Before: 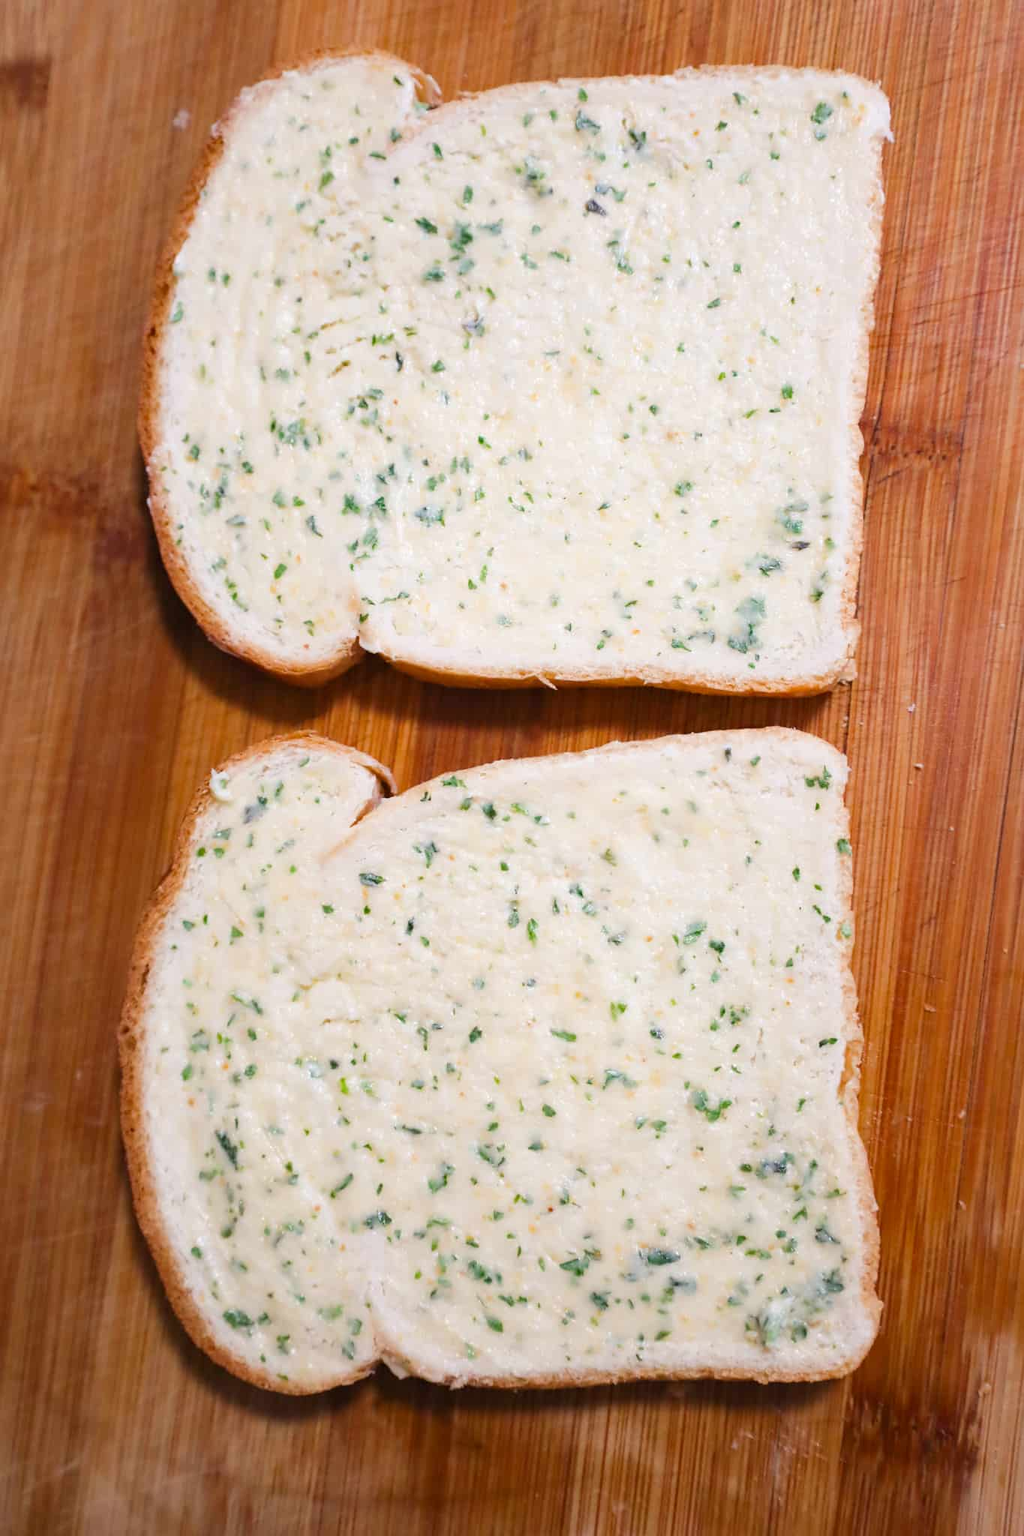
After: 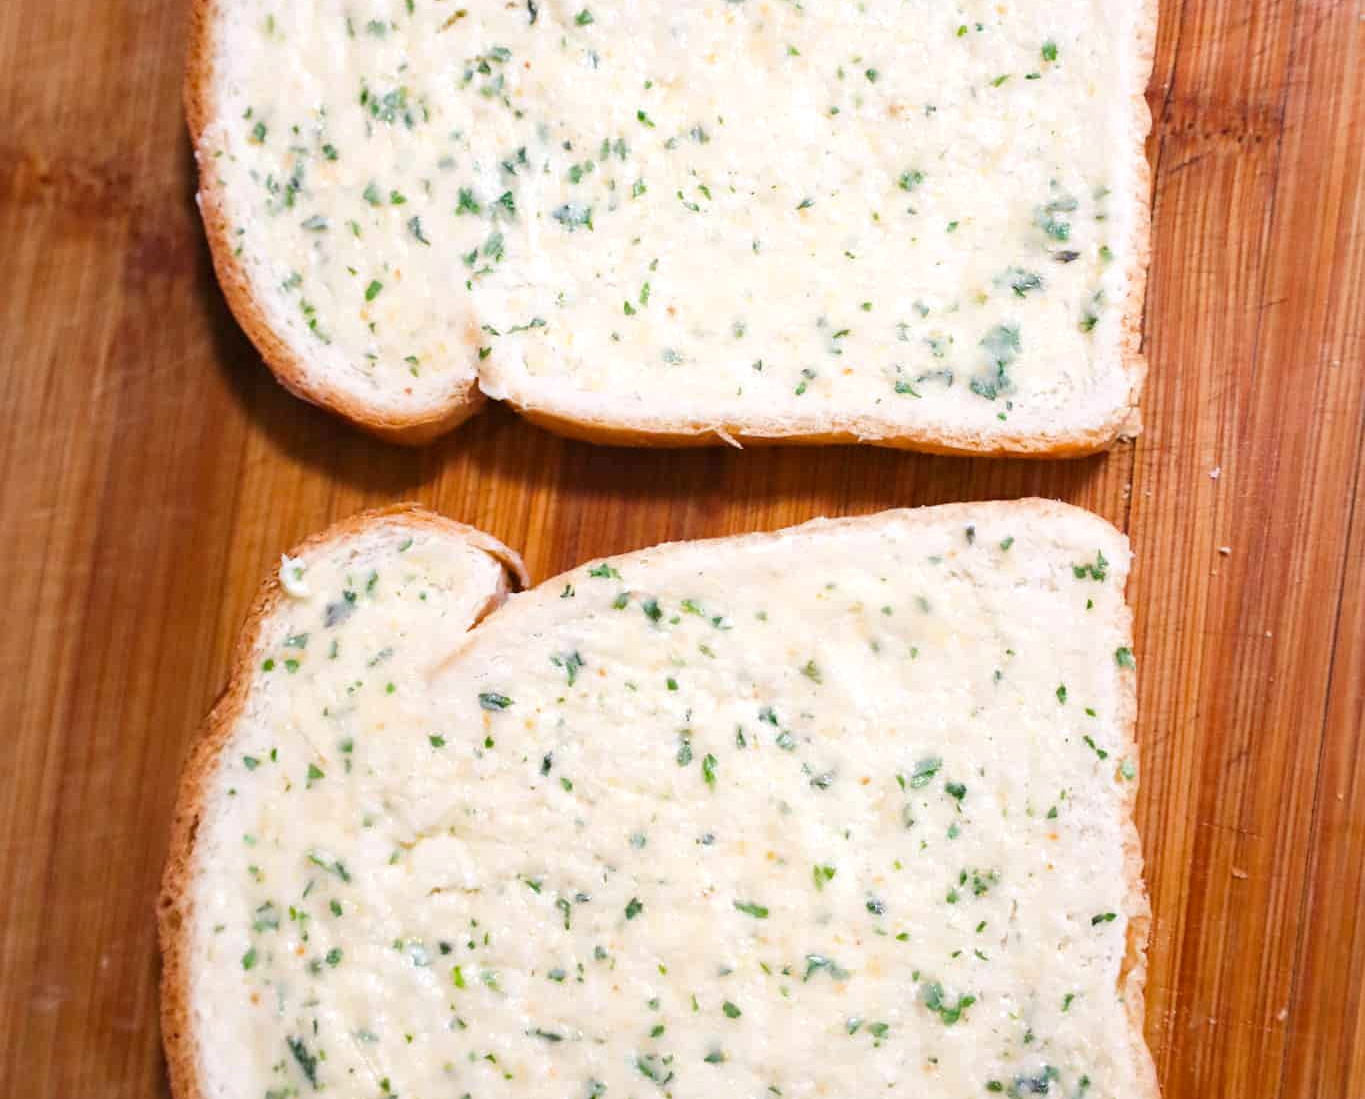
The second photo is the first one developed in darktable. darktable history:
exposure: exposure 0.202 EV, compensate highlight preservation false
local contrast: mode bilateral grid, contrast 21, coarseness 51, detail 119%, midtone range 0.2
crop and rotate: top 23.004%, bottom 23.327%
